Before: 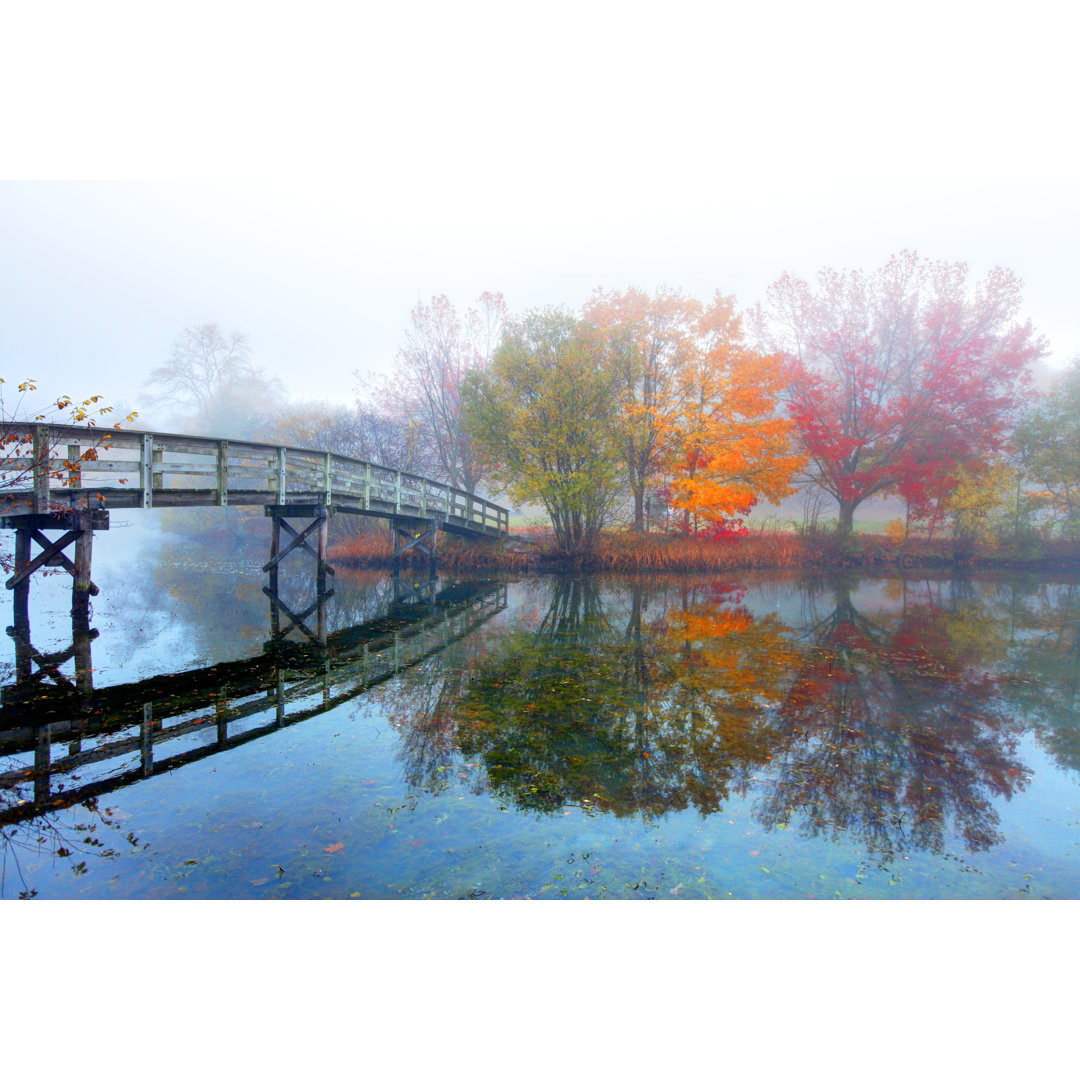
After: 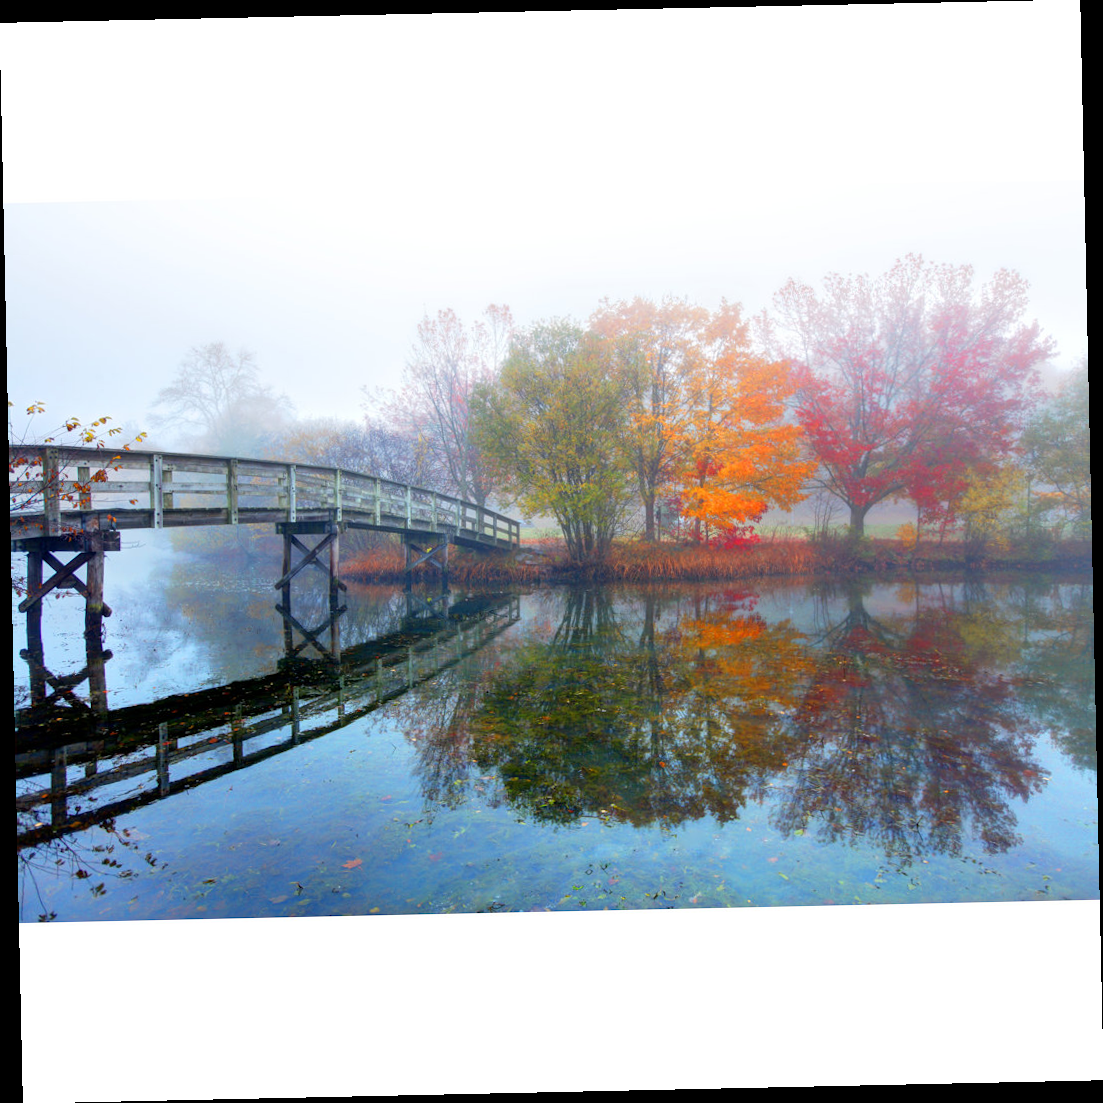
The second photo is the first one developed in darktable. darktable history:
rotate and perspective: rotation -1.24°, automatic cropping off
tone equalizer: on, module defaults
